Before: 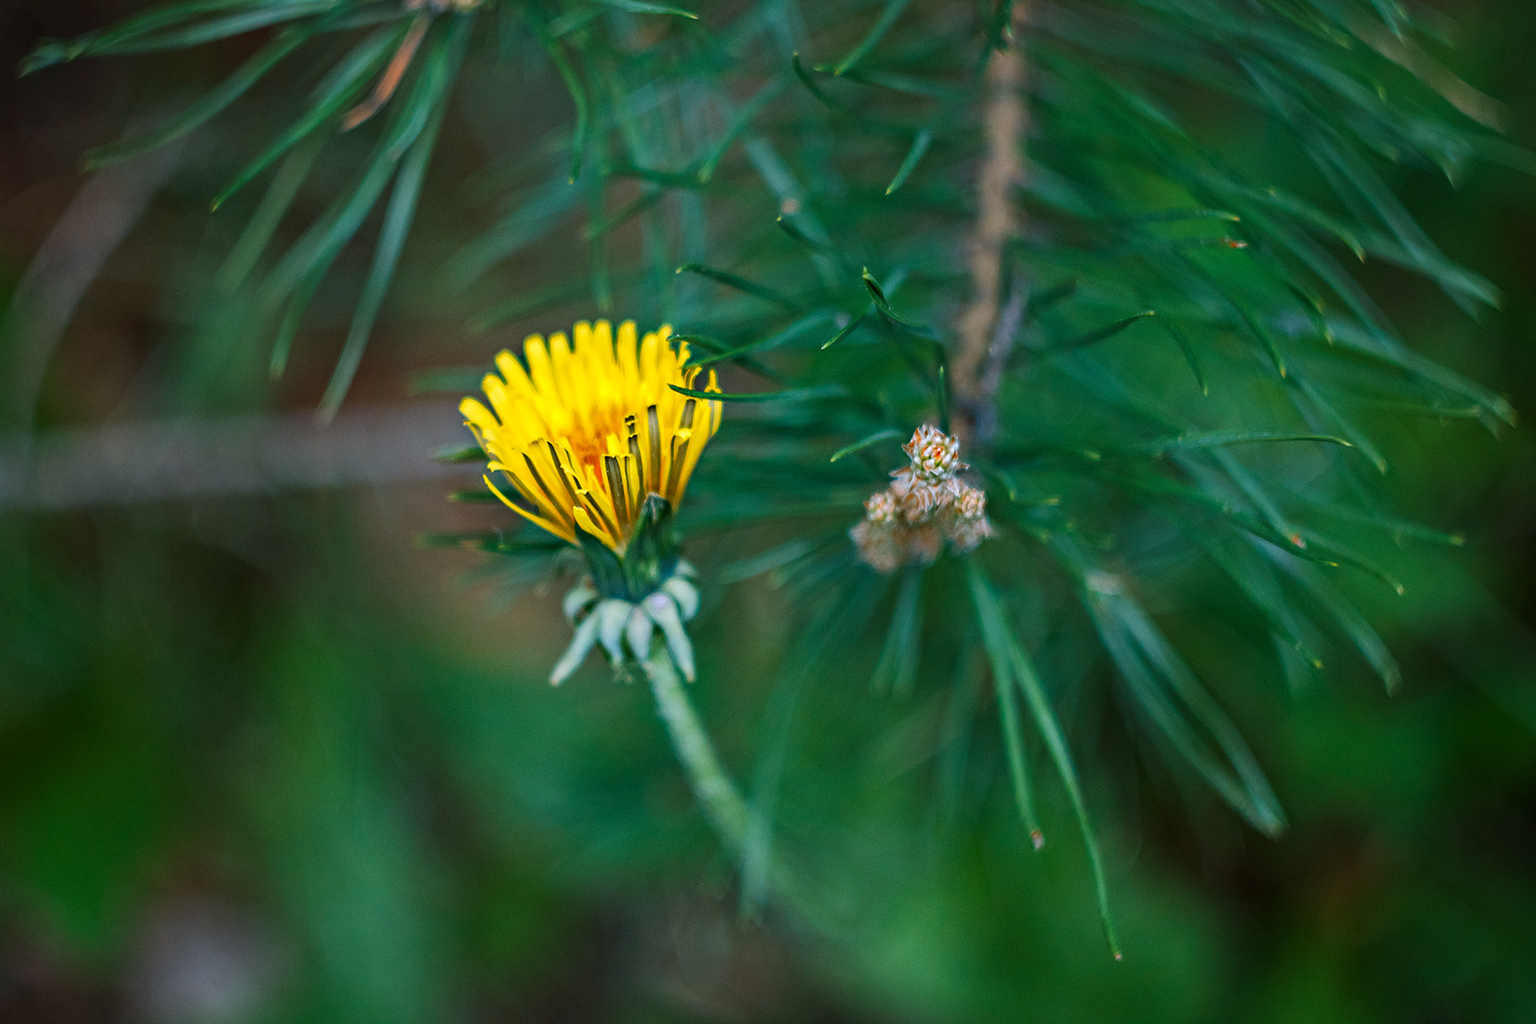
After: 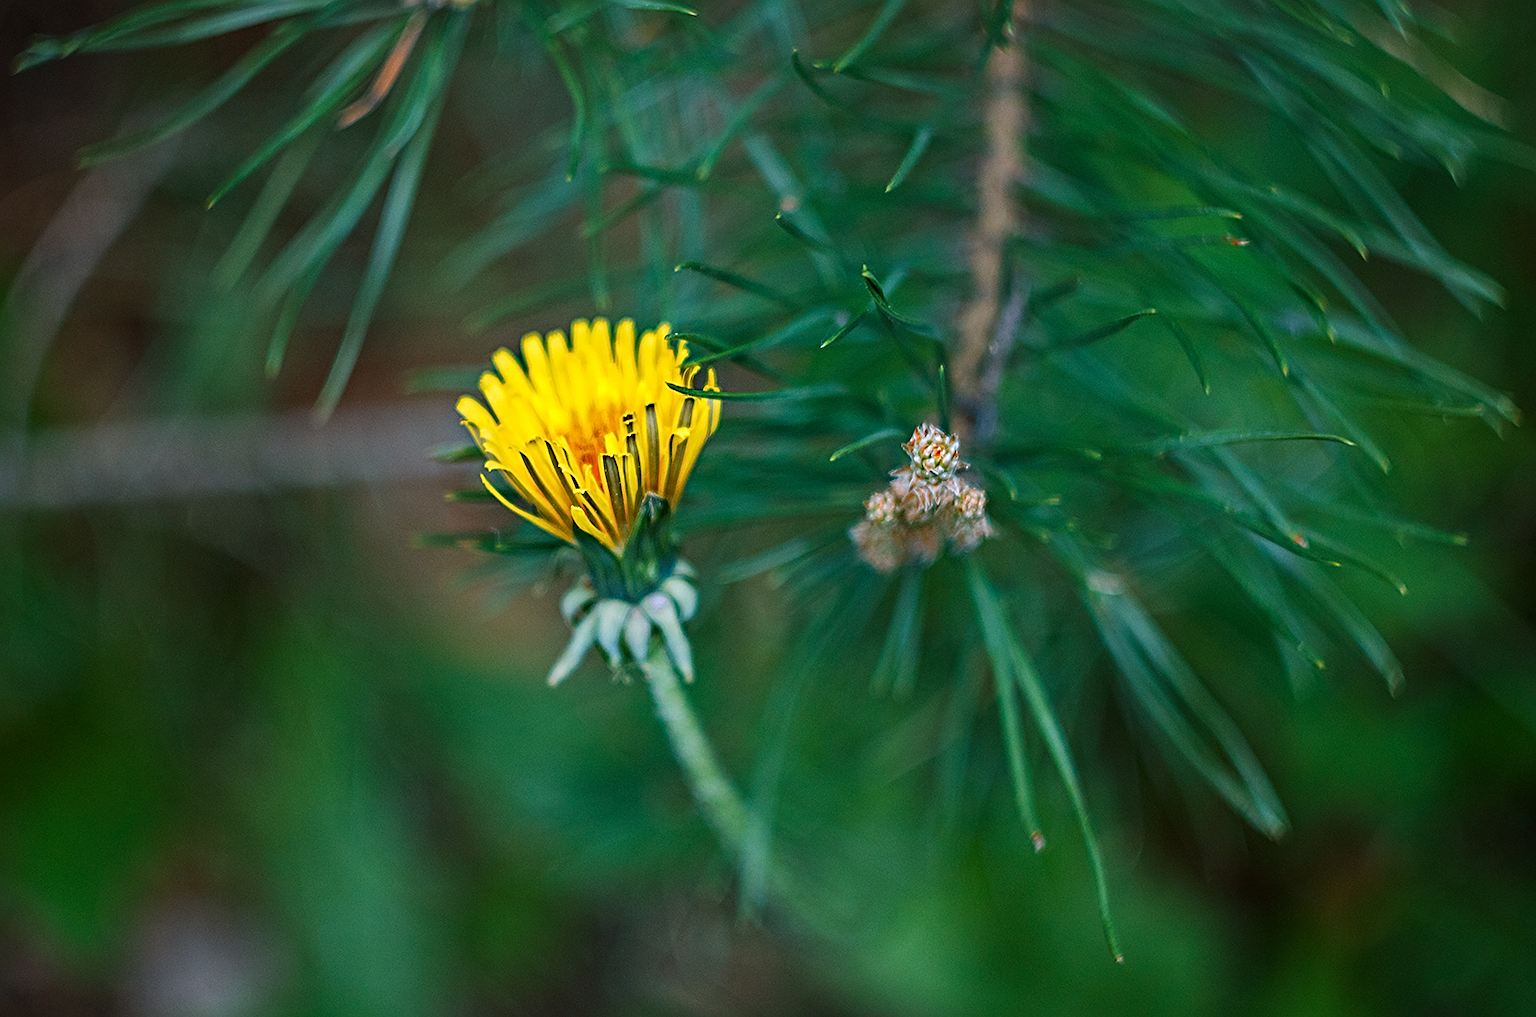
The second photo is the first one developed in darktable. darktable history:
crop: left 0.426%, top 0.467%, right 0.168%, bottom 0.812%
sharpen: on, module defaults
